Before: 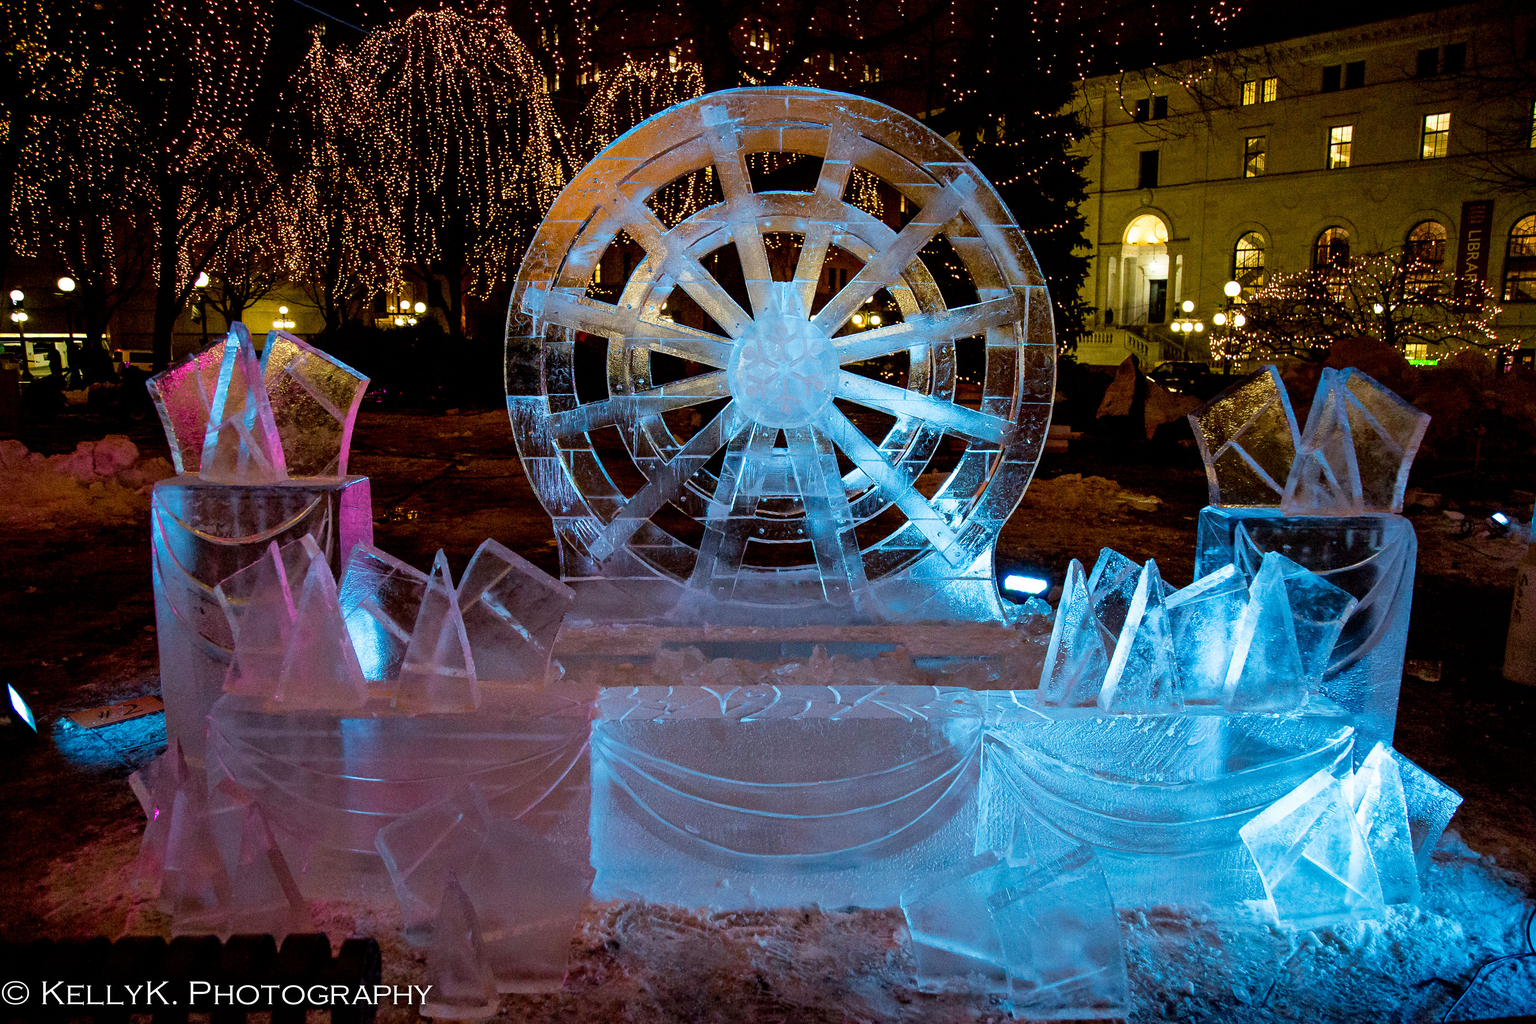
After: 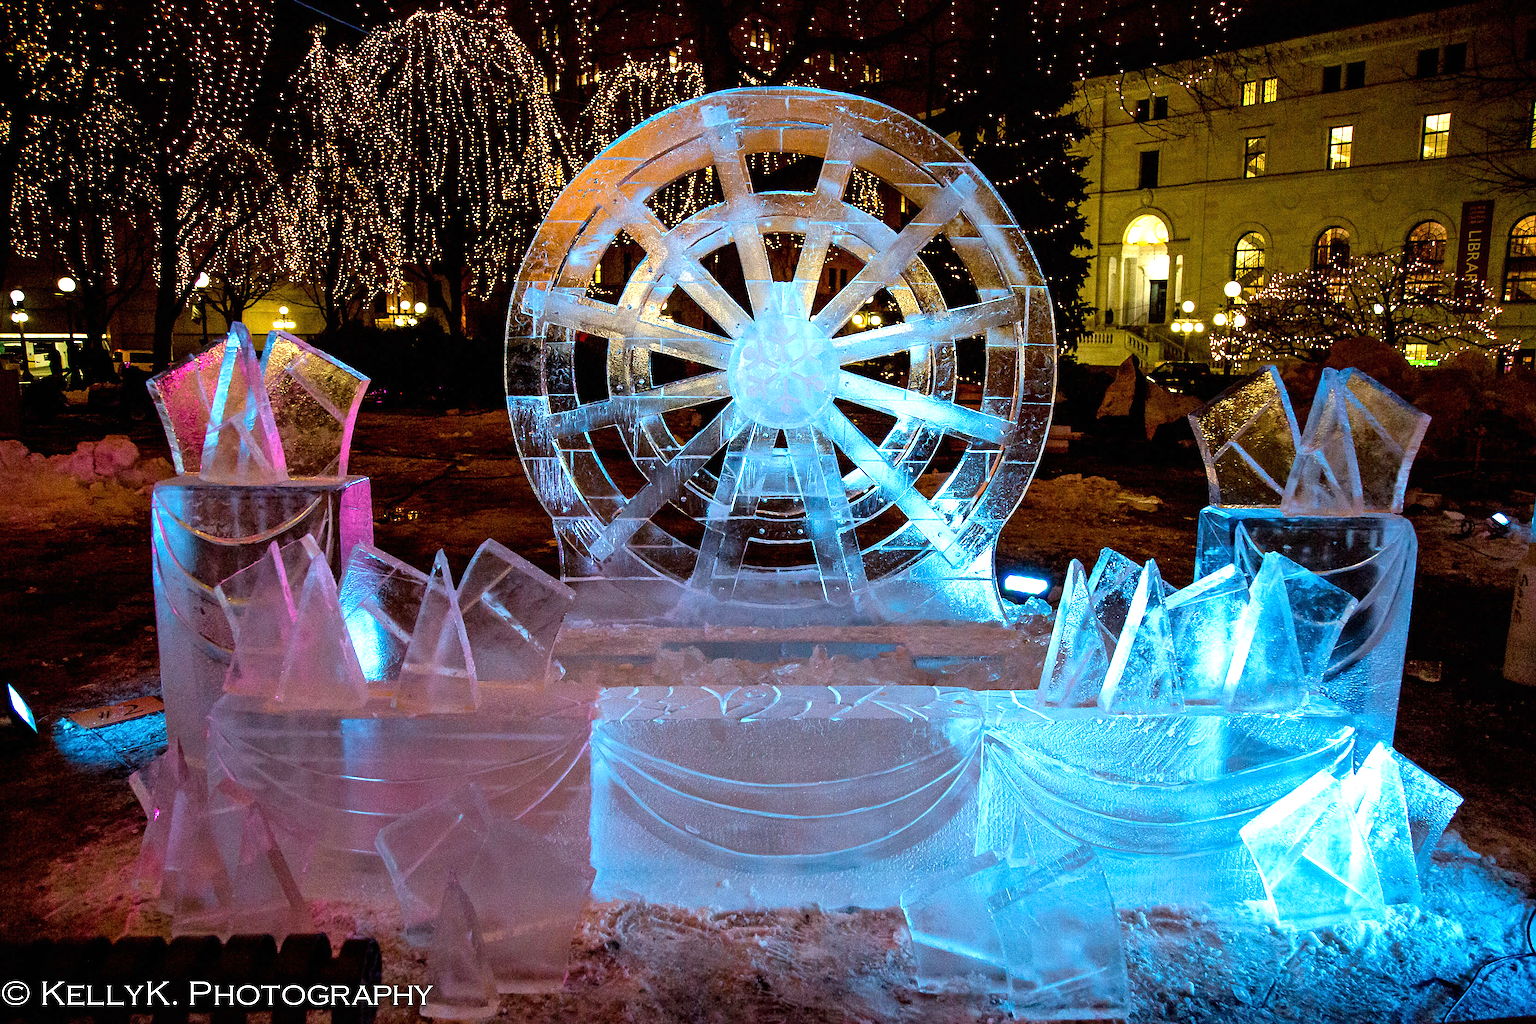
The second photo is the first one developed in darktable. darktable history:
exposure: black level correction 0, exposure 0.7 EV, compensate exposure bias true, compensate highlight preservation false
sharpen: amount 0.2
